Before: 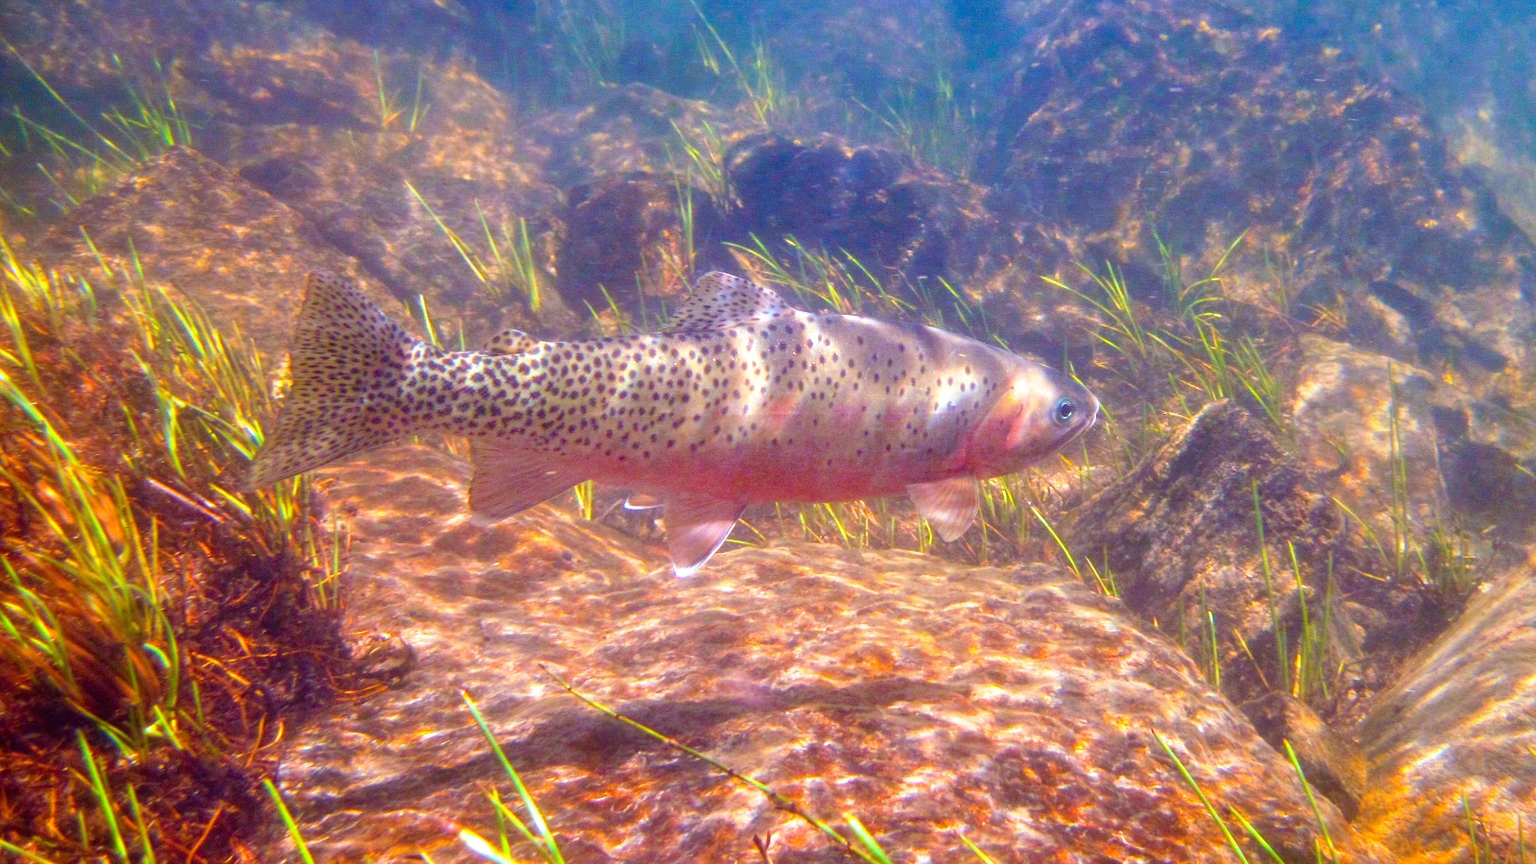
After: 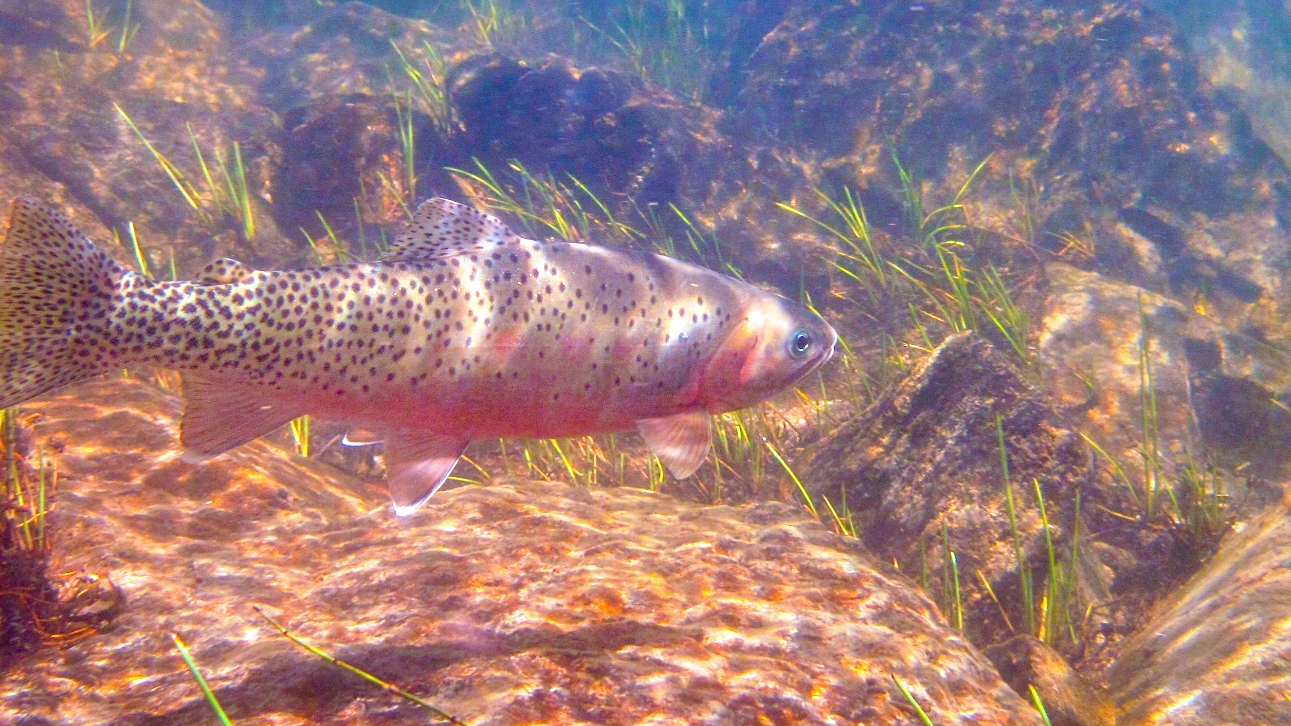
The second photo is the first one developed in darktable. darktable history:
crop: left 19.274%, top 9.492%, right 0.001%, bottom 9.741%
color calibration: gray › normalize channels true, illuminant same as pipeline (D50), adaptation XYZ, x 0.346, y 0.358, temperature 5004.84 K, gamut compression 0
shadows and highlights: shadows -86.83, highlights -35.26, soften with gaussian
sharpen: amount 0.203
